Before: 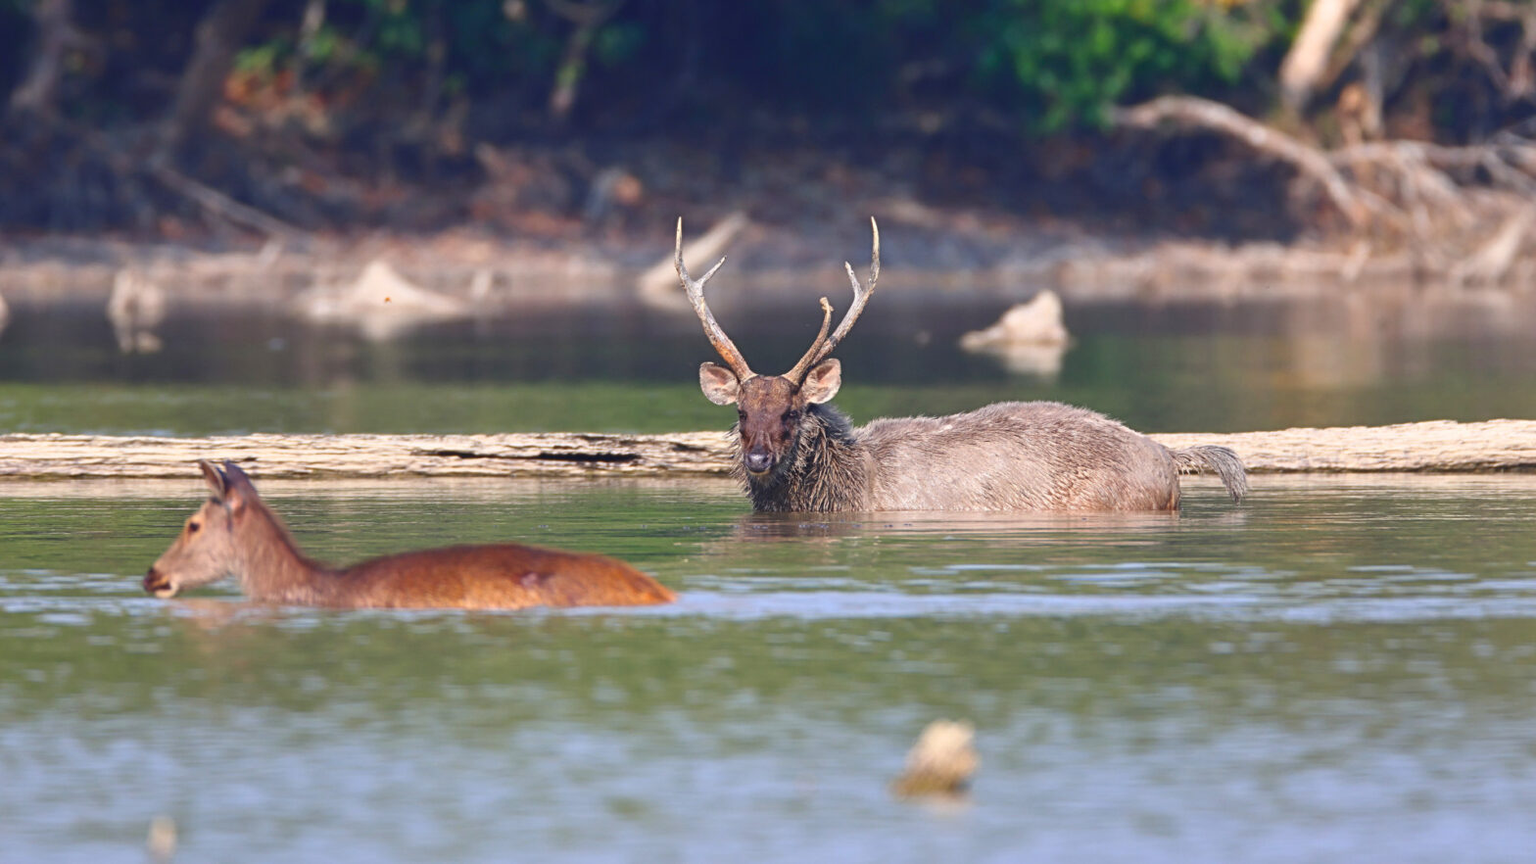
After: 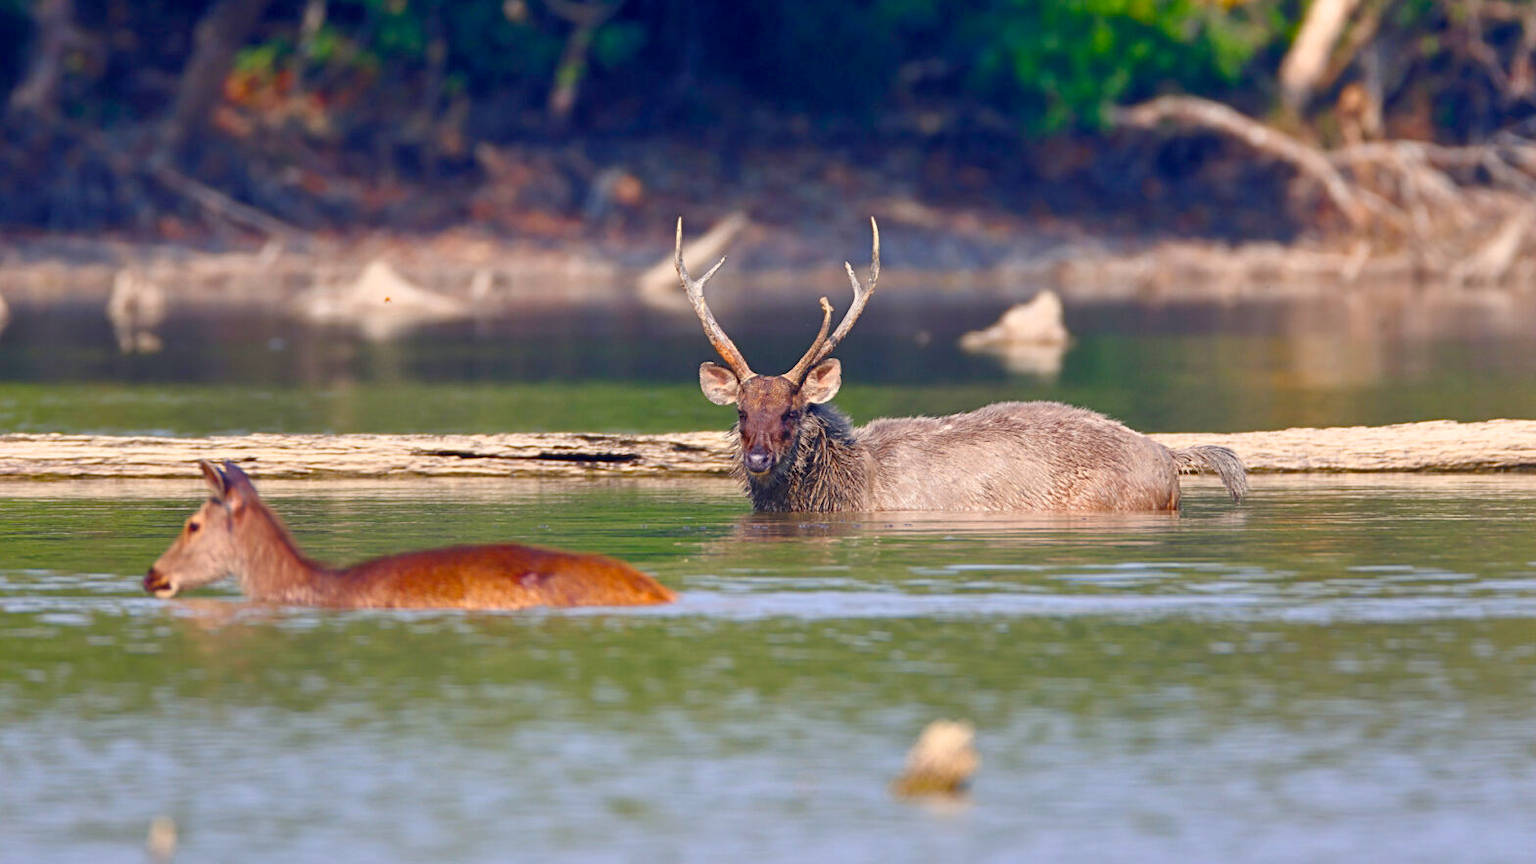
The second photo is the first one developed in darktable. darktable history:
white balance: emerald 1
color balance rgb: shadows lift › chroma 1%, shadows lift › hue 240.84°, highlights gain › chroma 2%, highlights gain › hue 73.2°, global offset › luminance -0.5%, perceptual saturation grading › global saturation 20%, perceptual saturation grading › highlights -25%, perceptual saturation grading › shadows 50%, global vibrance 15%
